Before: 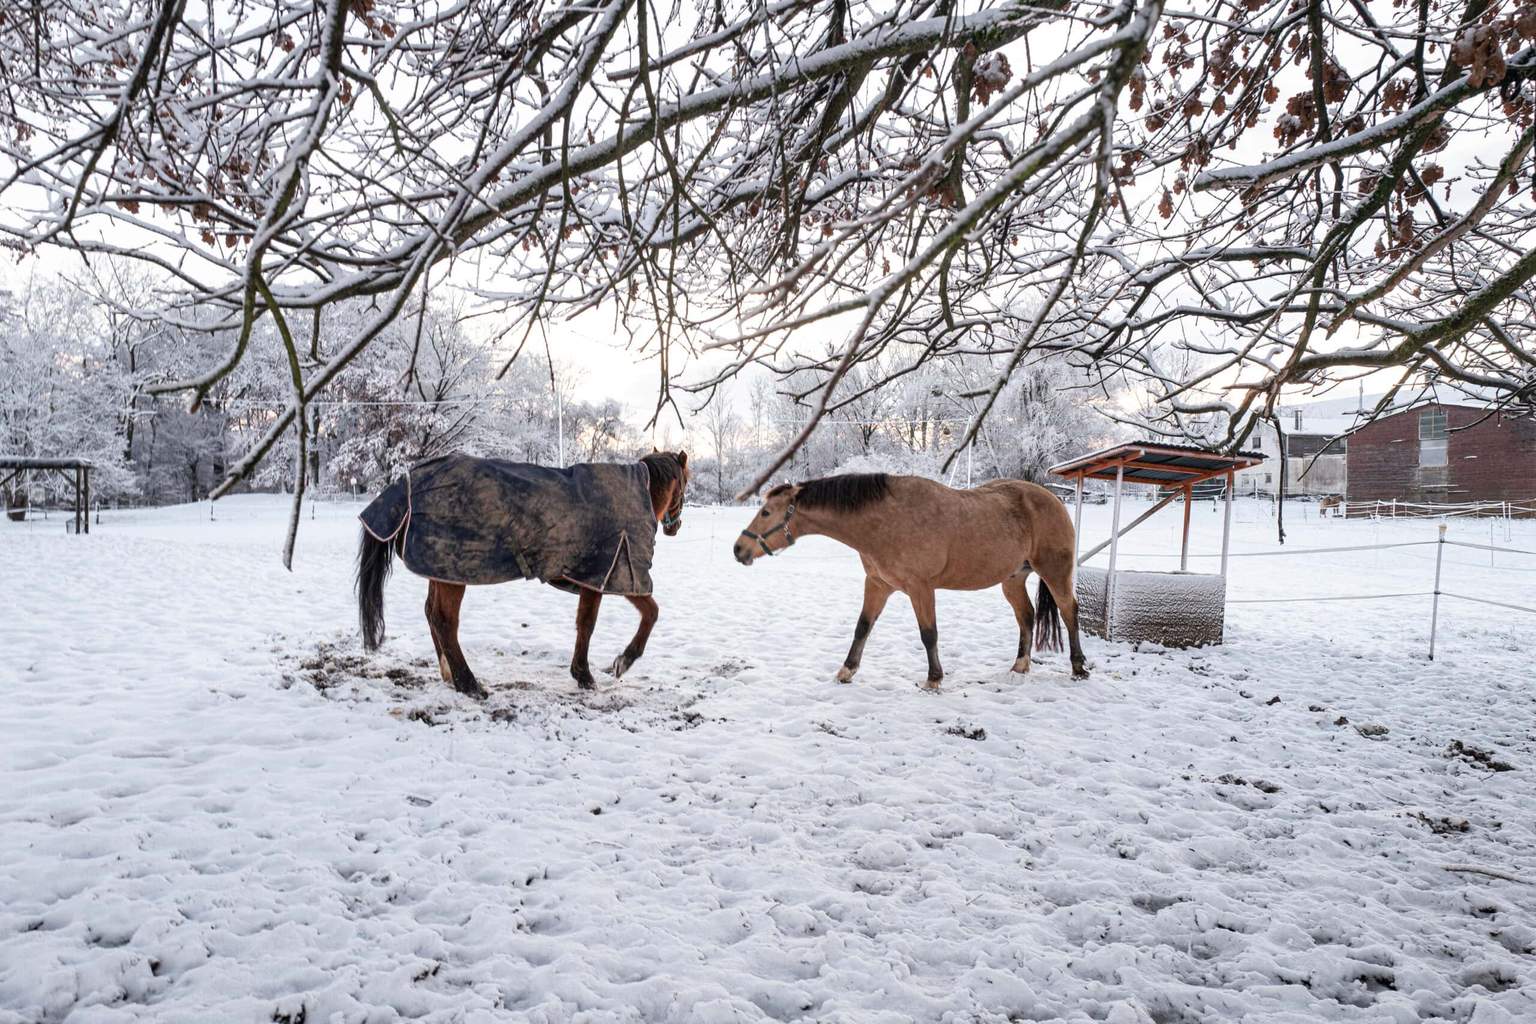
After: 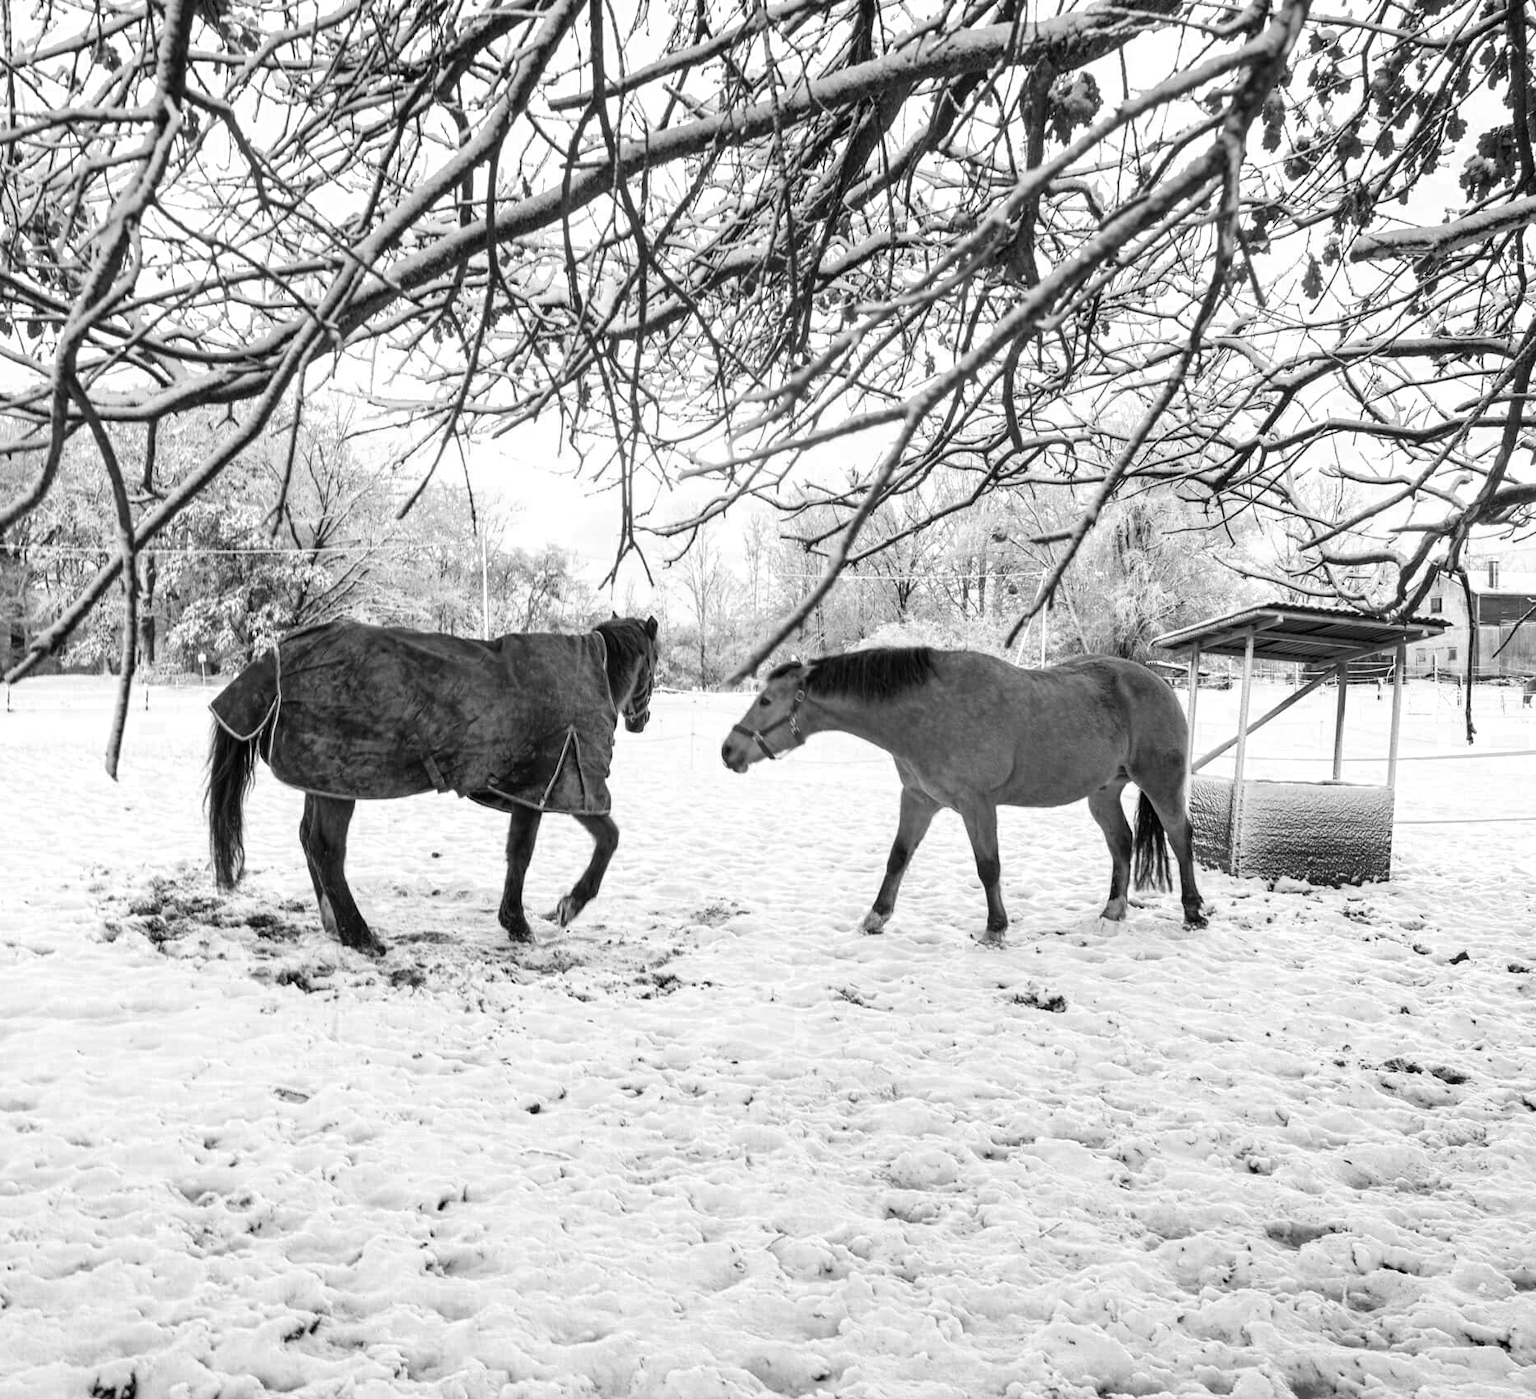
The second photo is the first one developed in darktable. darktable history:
contrast brightness saturation: saturation 0.178
crop: left 13.426%, top 0%, right 13.372%
color balance rgb: power › hue 309.08°, perceptual saturation grading › global saturation 29.92%, global vibrance 3.829%
color zones: curves: ch0 [(0, 0.613) (0.01, 0.613) (0.245, 0.448) (0.498, 0.529) (0.642, 0.665) (0.879, 0.777) (0.99, 0.613)]; ch1 [(0, 0) (0.143, 0) (0.286, 0) (0.429, 0) (0.571, 0) (0.714, 0) (0.857, 0)]
